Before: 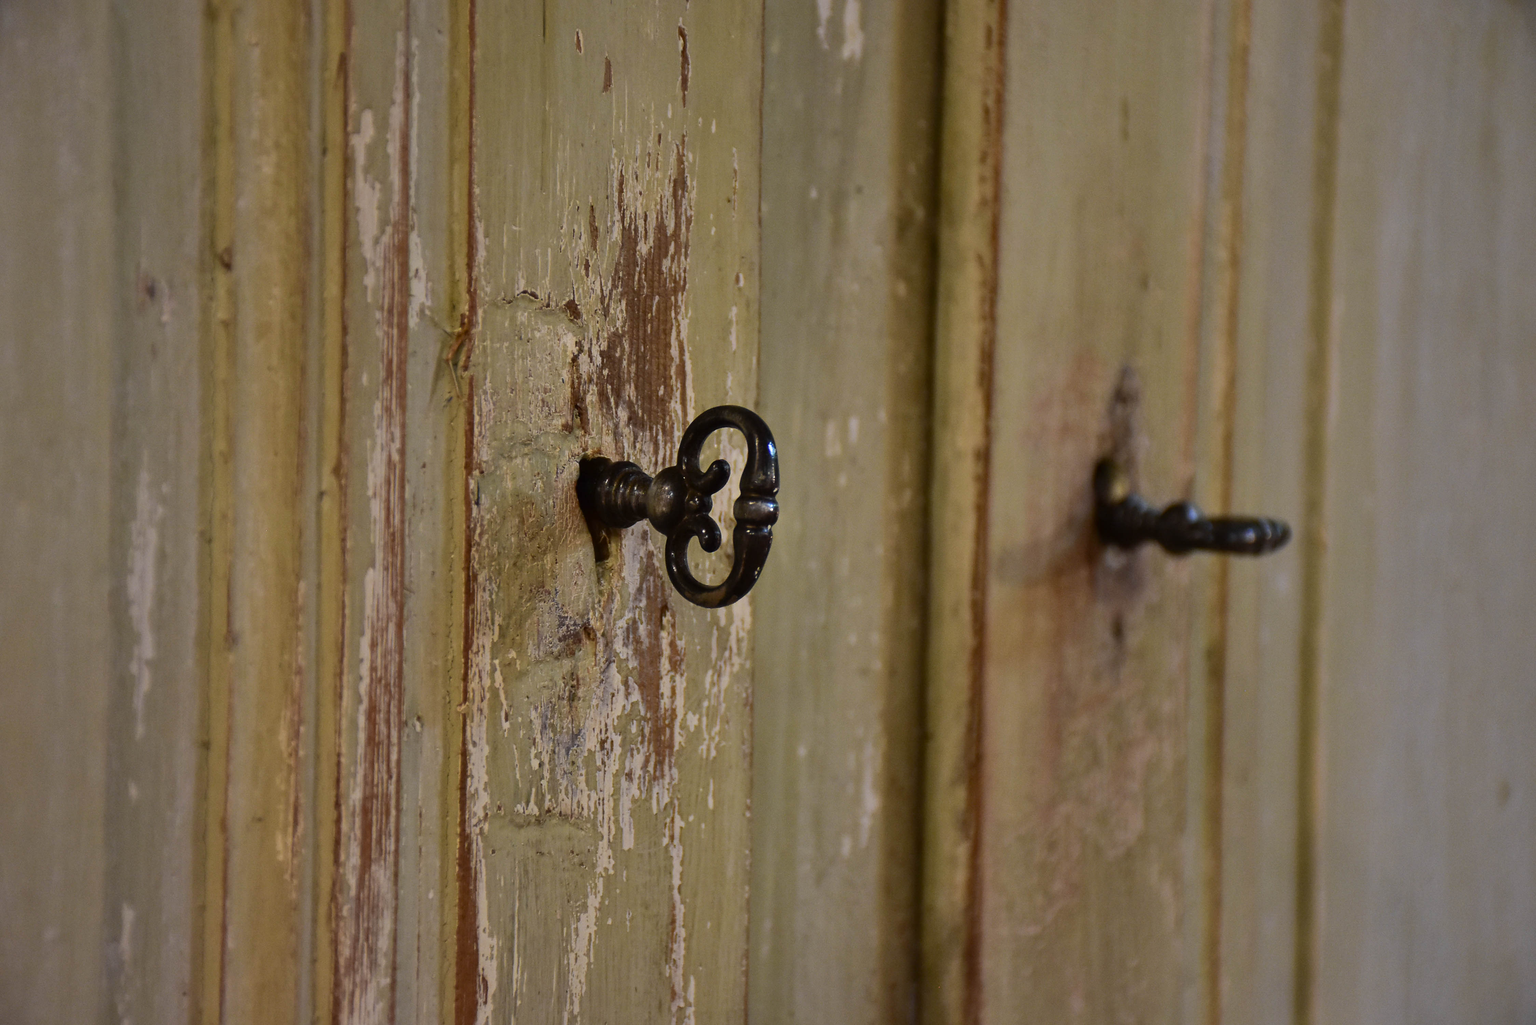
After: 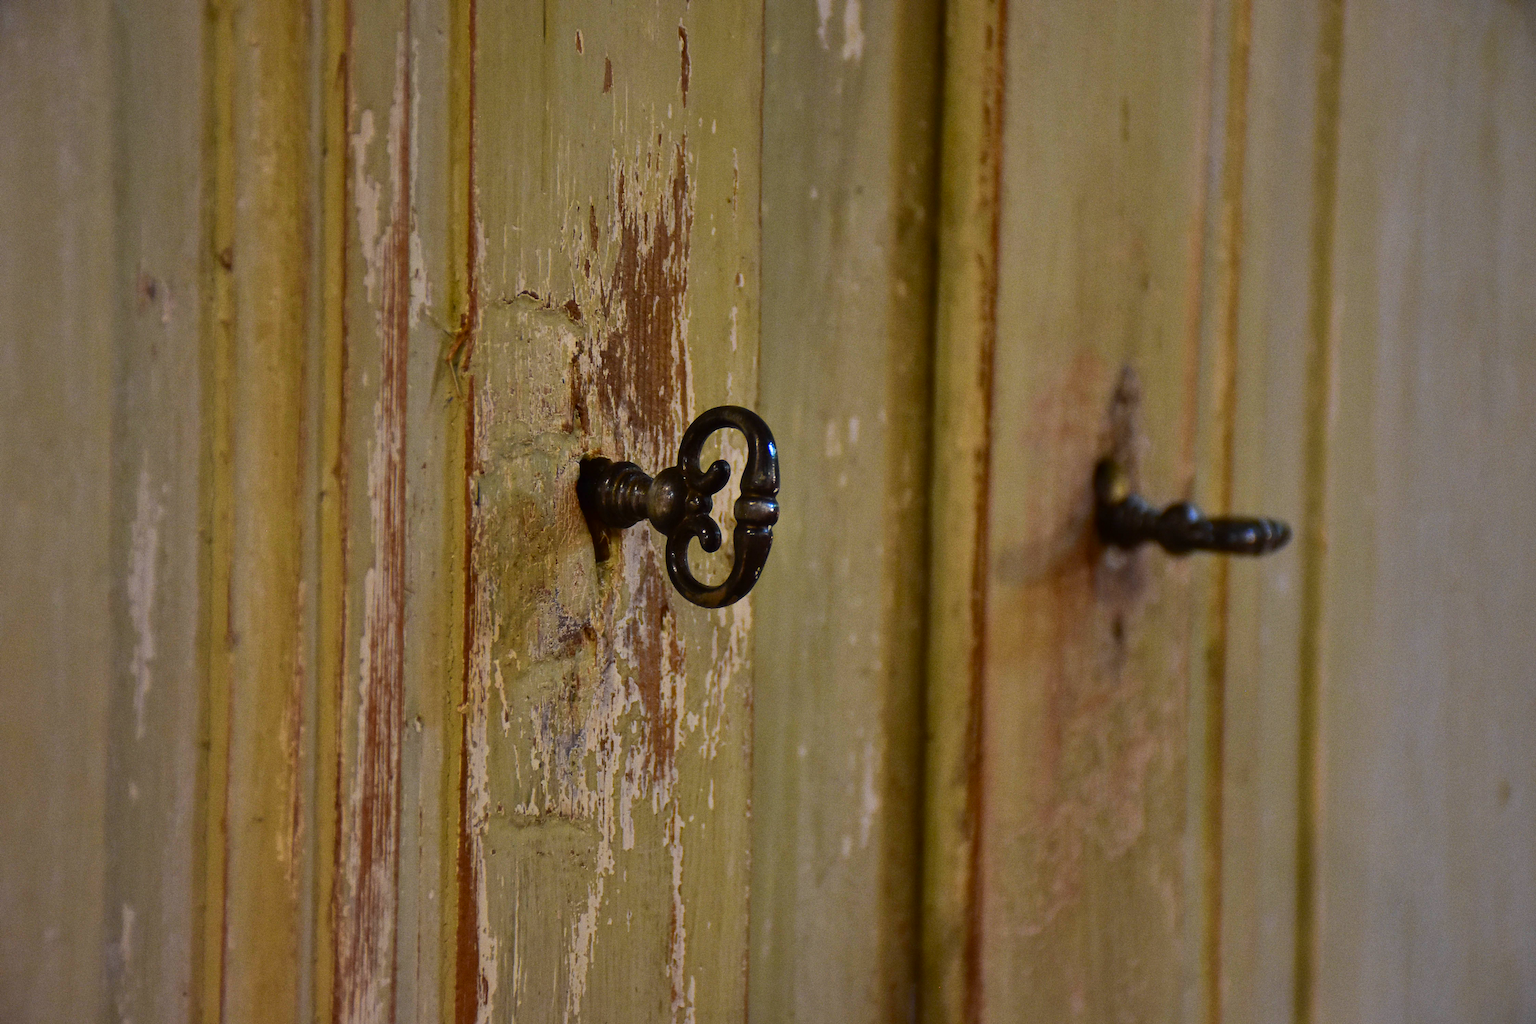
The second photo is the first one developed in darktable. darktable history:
grain: coarseness 0.09 ISO
contrast brightness saturation: brightness -0.02, saturation 0.35
